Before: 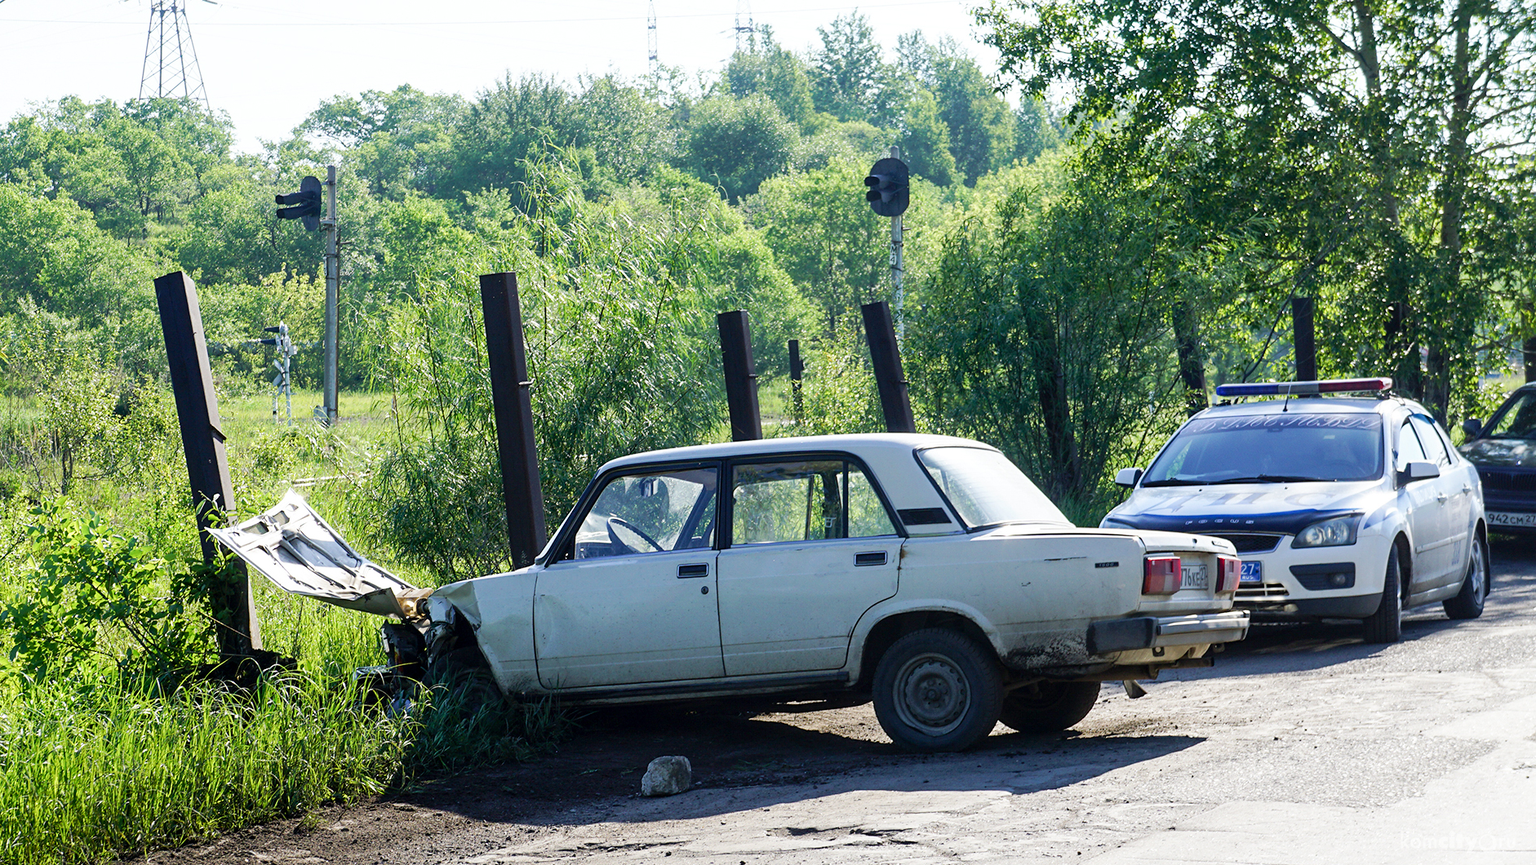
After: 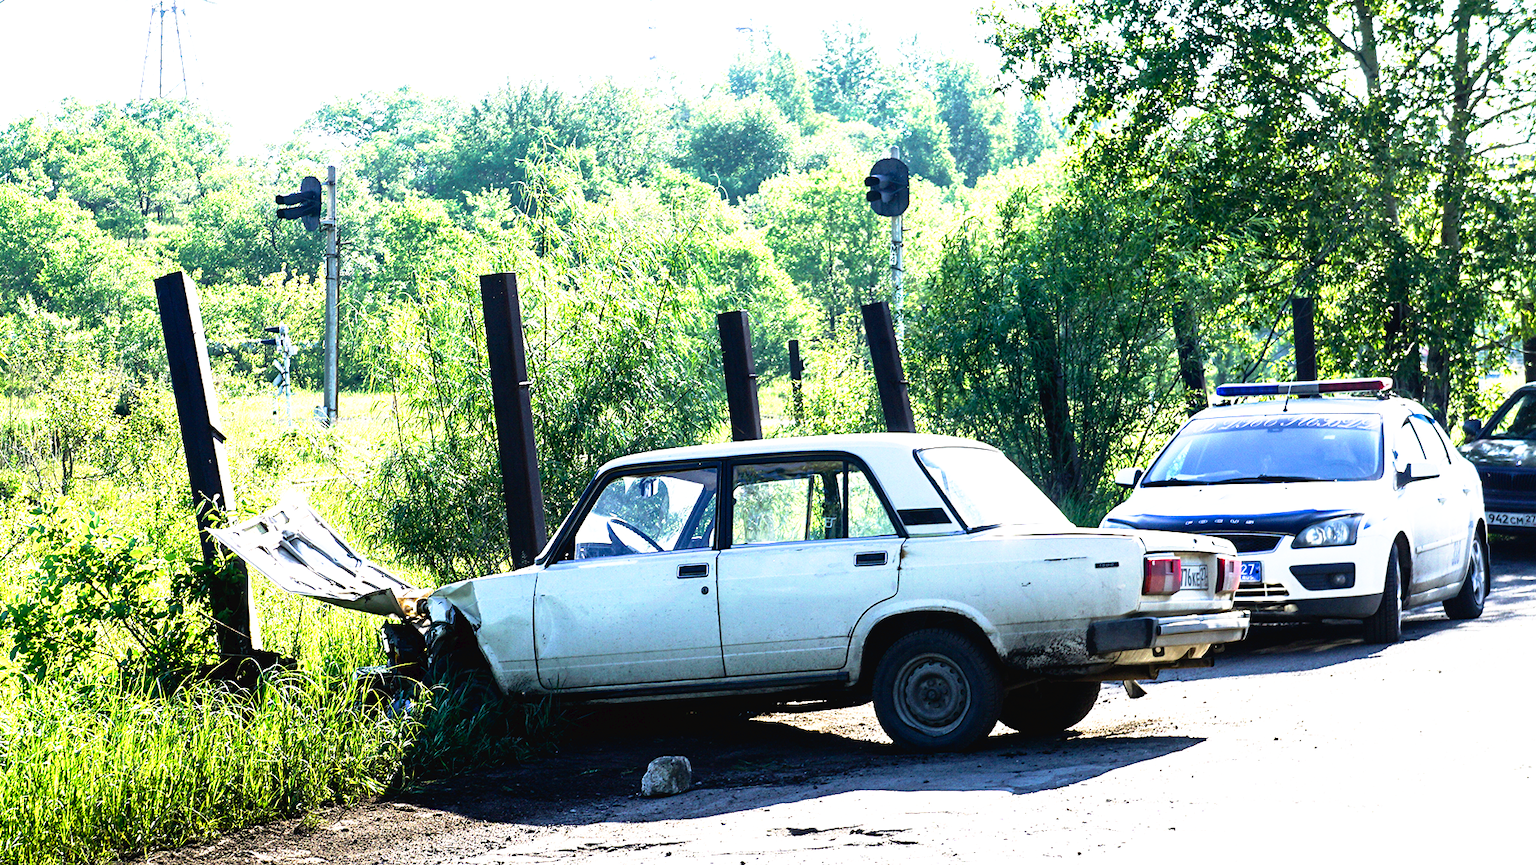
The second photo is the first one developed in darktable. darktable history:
tone curve: curves: ch0 [(0, 0) (0.003, 0.028) (0.011, 0.028) (0.025, 0.026) (0.044, 0.036) (0.069, 0.06) (0.1, 0.101) (0.136, 0.15) (0.177, 0.203) (0.224, 0.271) (0.277, 0.345) (0.335, 0.422) (0.399, 0.515) (0.468, 0.611) (0.543, 0.716) (0.623, 0.826) (0.709, 0.942) (0.801, 0.992) (0.898, 1) (1, 1)], preserve colors none
tone equalizer: -8 EV -0.417 EV, -7 EV -0.389 EV, -6 EV -0.333 EV, -5 EV -0.222 EV, -3 EV 0.222 EV, -2 EV 0.333 EV, -1 EV 0.389 EV, +0 EV 0.417 EV, edges refinement/feathering 500, mask exposure compensation -1.57 EV, preserve details no
